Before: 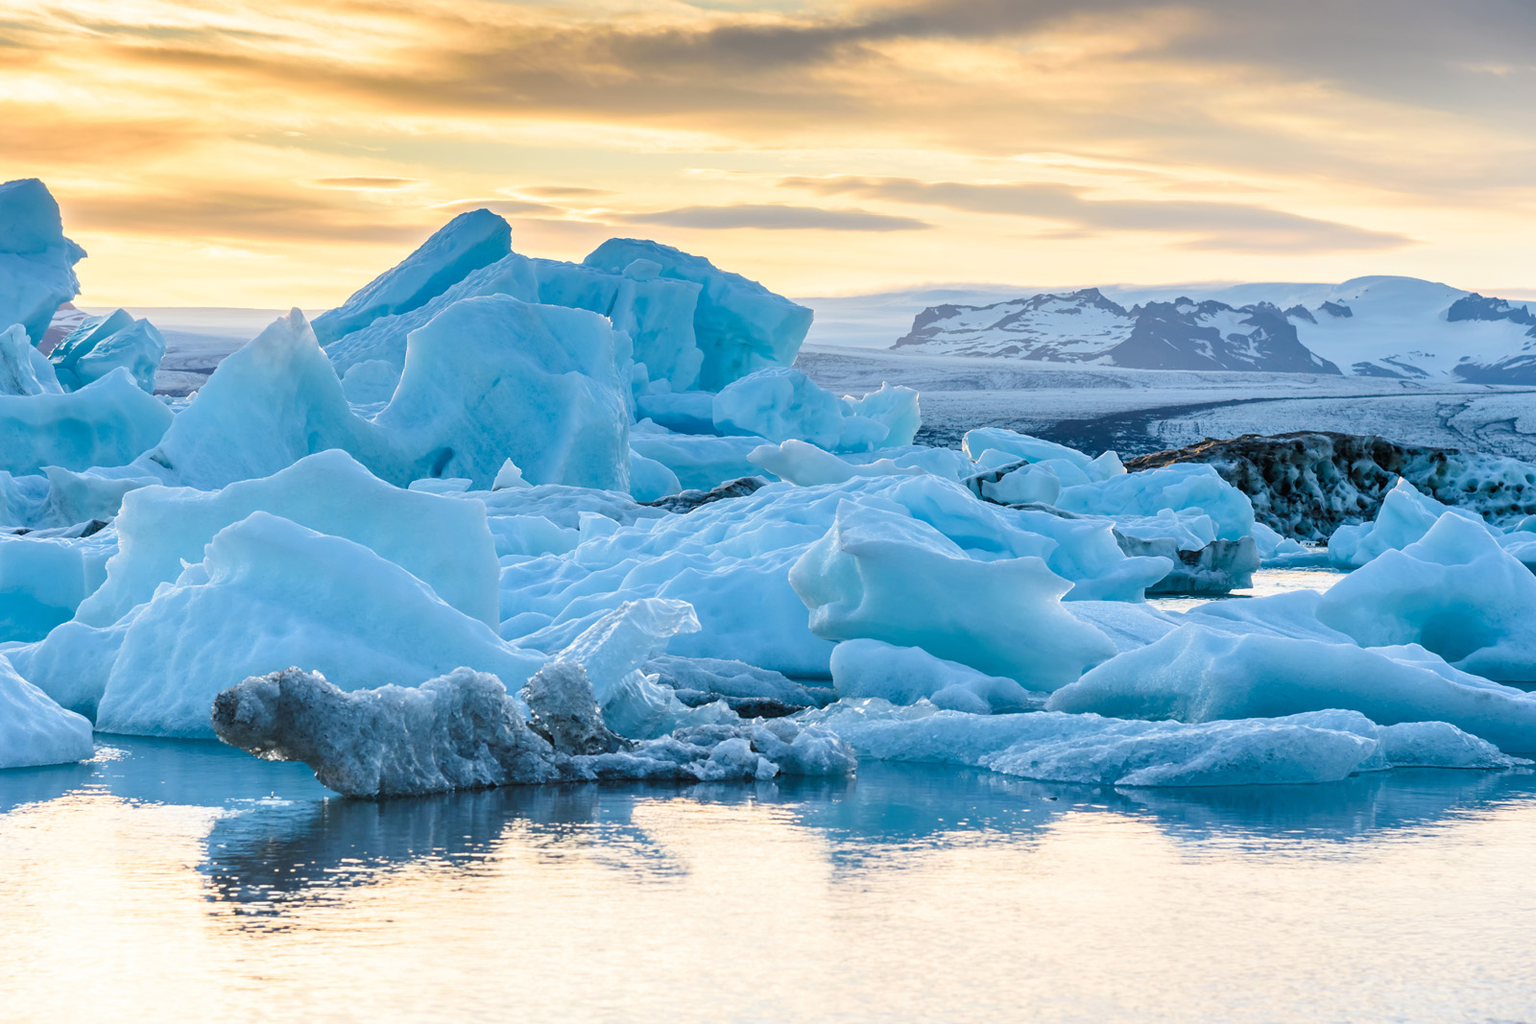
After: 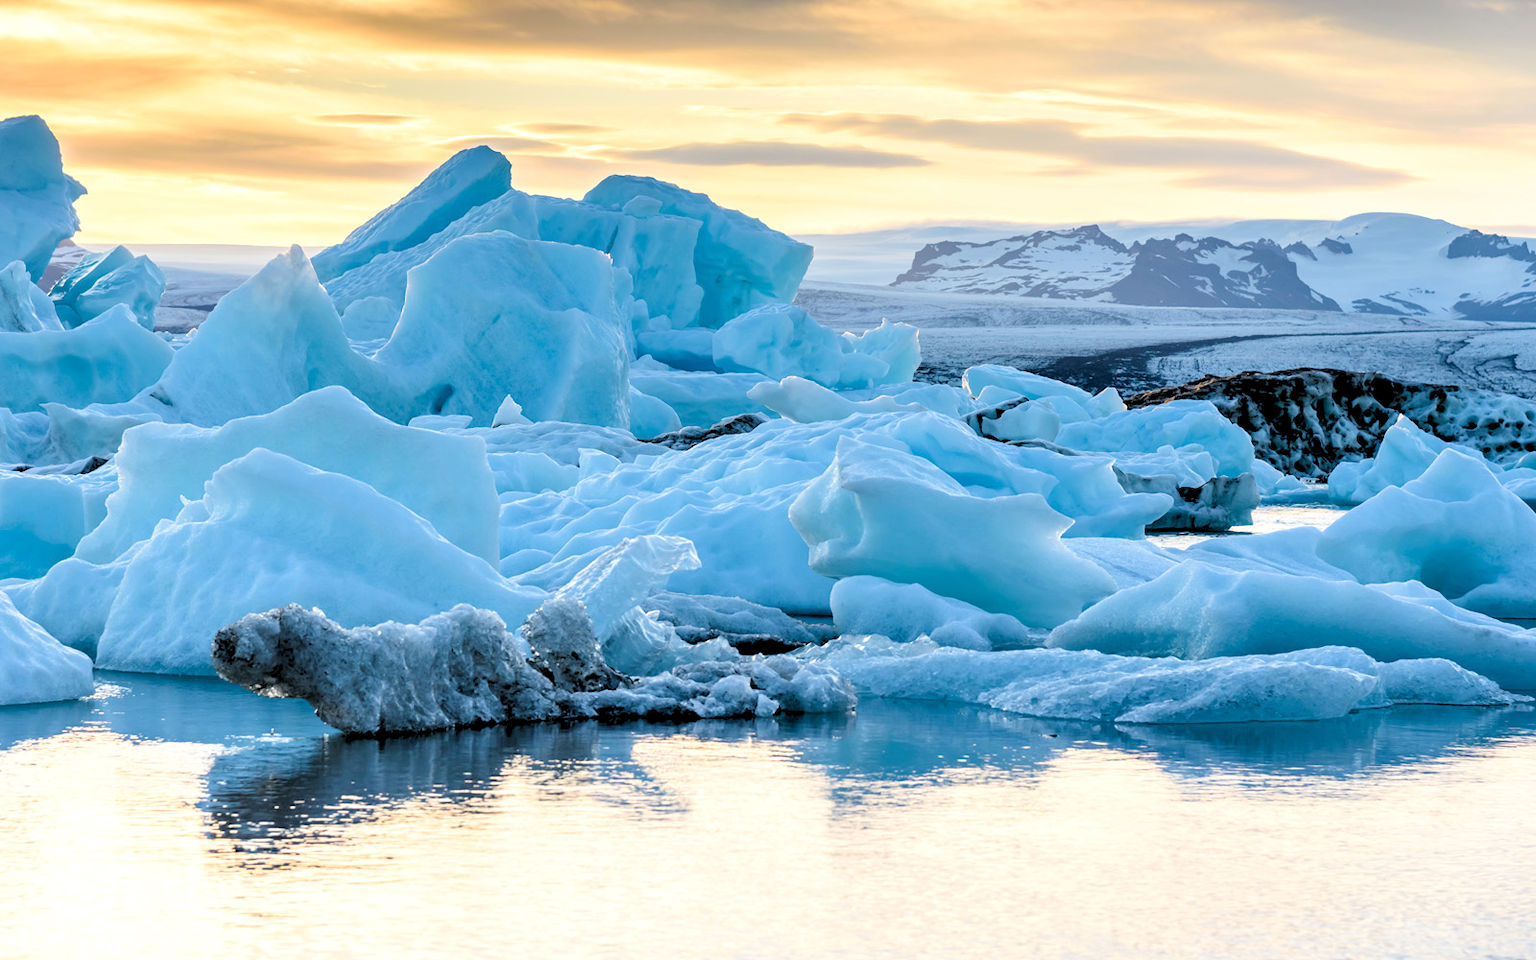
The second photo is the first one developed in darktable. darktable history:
rgb levels: levels [[0.029, 0.461, 0.922], [0, 0.5, 1], [0, 0.5, 1]]
crop and rotate: top 6.25%
